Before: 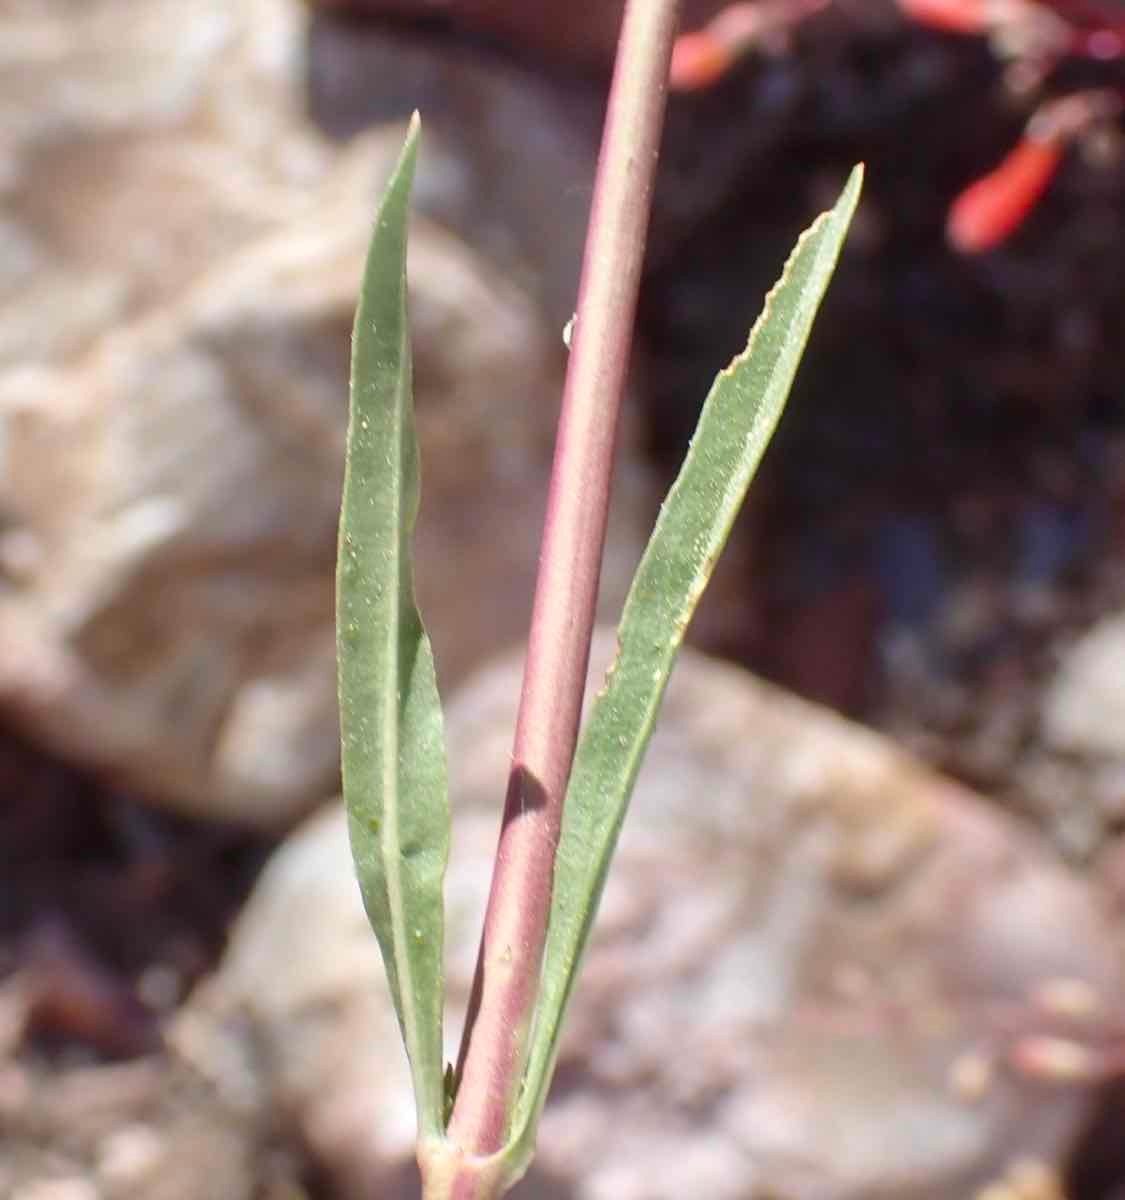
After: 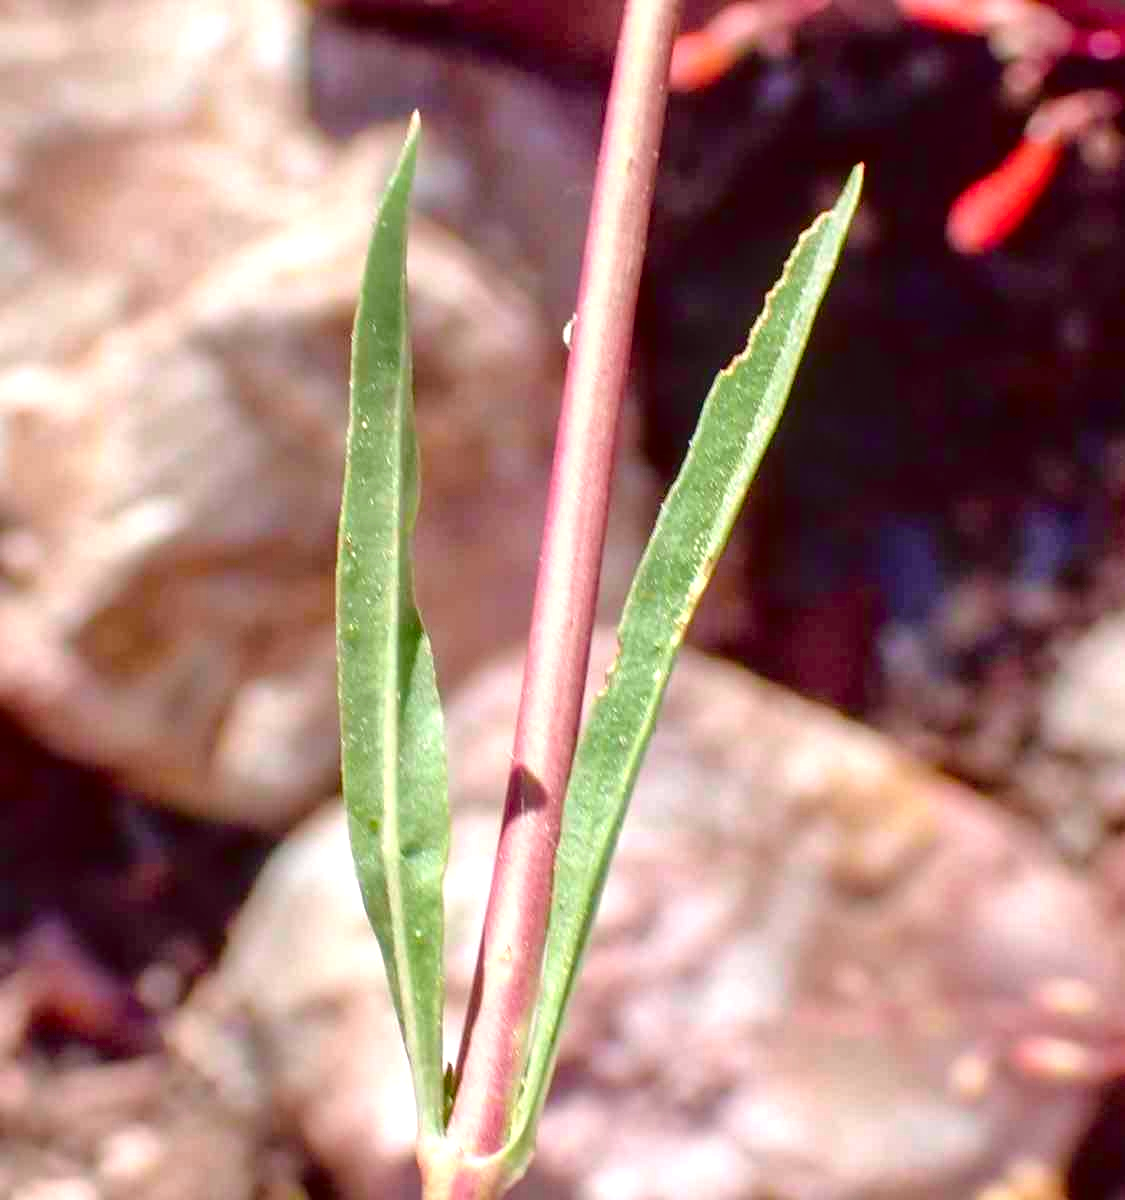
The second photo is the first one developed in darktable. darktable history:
color balance rgb: linear chroma grading › shadows 9.844%, linear chroma grading › highlights 9.469%, linear chroma grading › global chroma 15.344%, linear chroma grading › mid-tones 14.941%, perceptual saturation grading › global saturation 0.408%, perceptual saturation grading › highlights -19.79%, perceptual saturation grading › shadows 19.968%, global vibrance 20%
exposure: exposure 0.496 EV, compensate highlight preservation false
tone curve: curves: ch0 [(0, 0.013) (0.181, 0.074) (0.337, 0.304) (0.498, 0.485) (0.78, 0.742) (0.993, 0.954)]; ch1 [(0, 0) (0.294, 0.184) (0.359, 0.34) (0.362, 0.35) (0.43, 0.41) (0.469, 0.463) (0.495, 0.502) (0.54, 0.563) (0.612, 0.641) (1, 1)]; ch2 [(0, 0) (0.44, 0.437) (0.495, 0.502) (0.524, 0.534) (0.557, 0.56) (0.634, 0.654) (0.728, 0.722) (1, 1)], color space Lab, independent channels, preserve colors none
local contrast: on, module defaults
